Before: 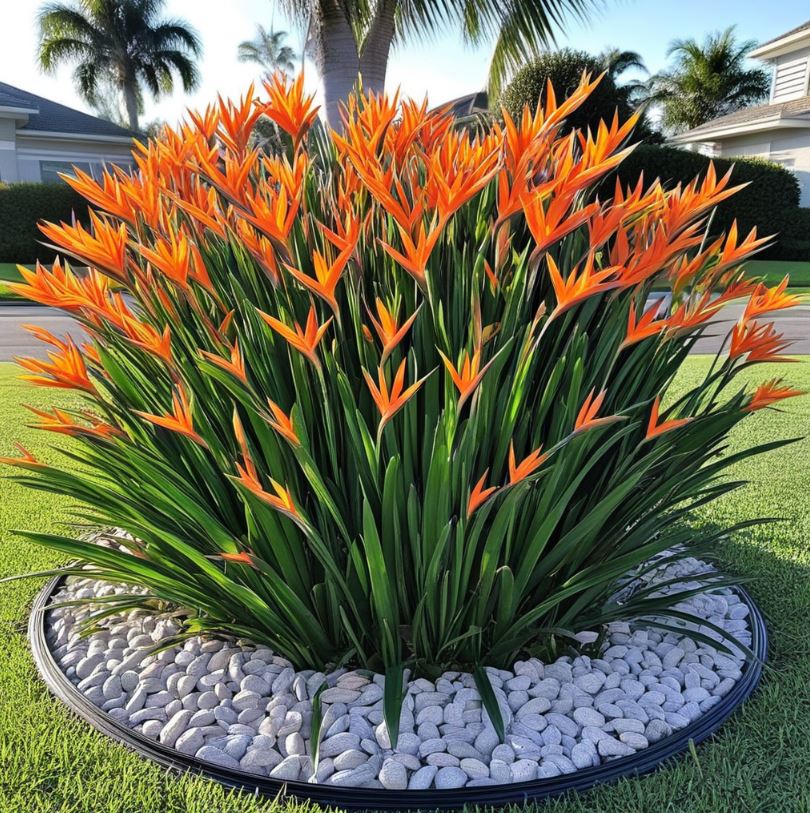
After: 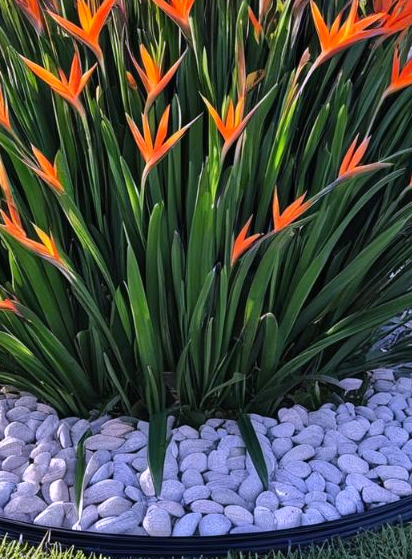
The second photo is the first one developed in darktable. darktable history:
crop and rotate: left 29.237%, top 31.152%, right 19.807%
white balance: red 1.042, blue 1.17
vibrance: on, module defaults
